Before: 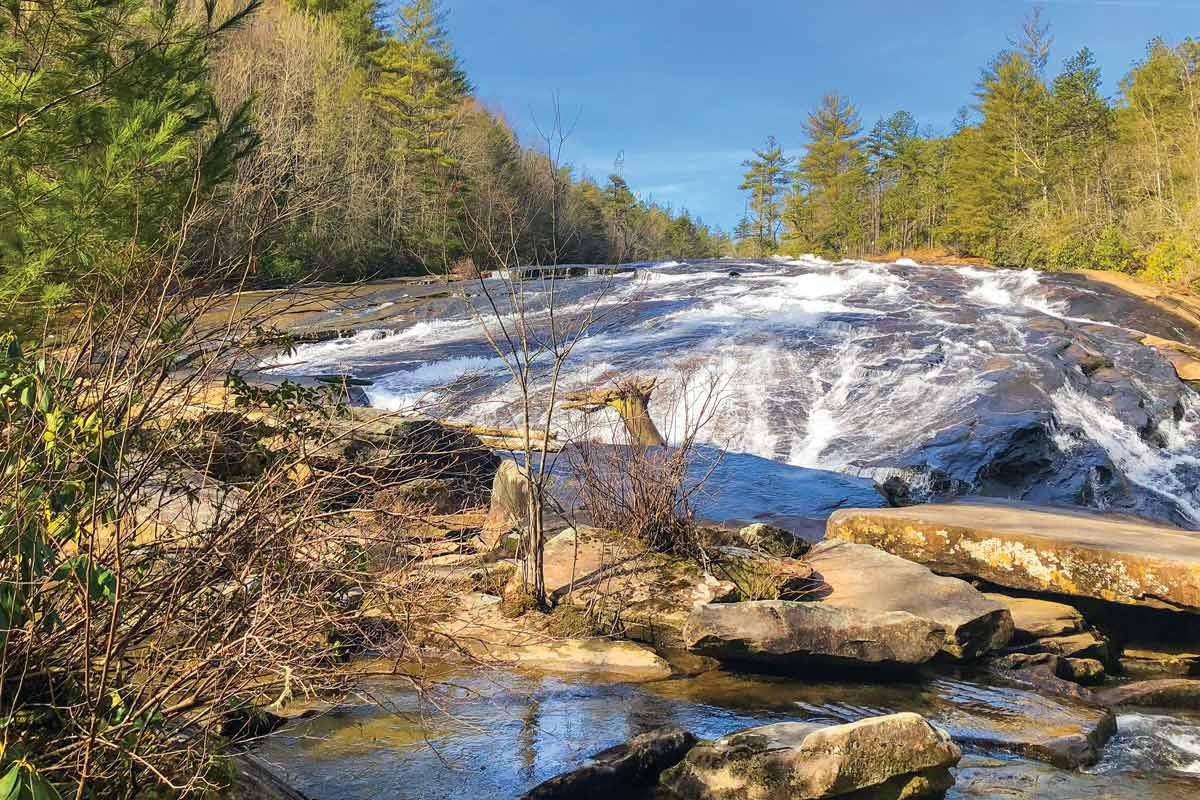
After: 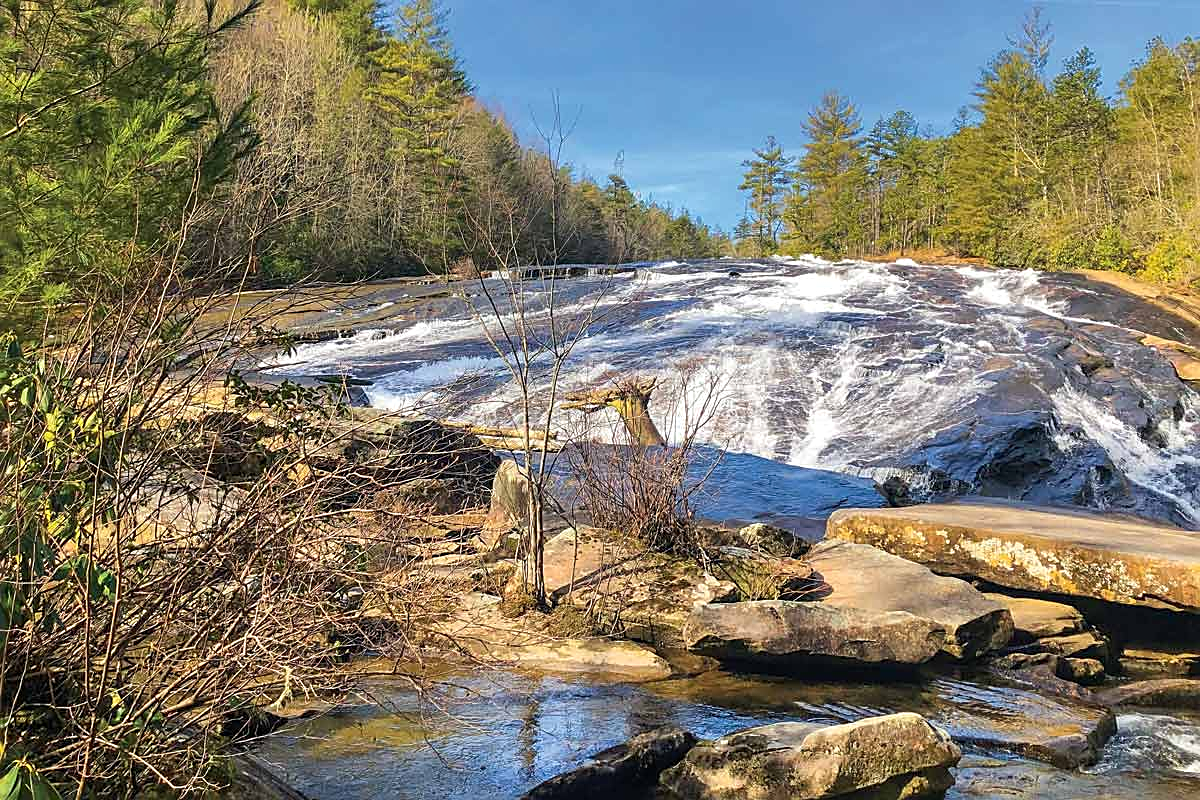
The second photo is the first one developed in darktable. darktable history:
sharpen: on, module defaults
shadows and highlights: shadows 11.62, white point adjustment 1.11, soften with gaussian
